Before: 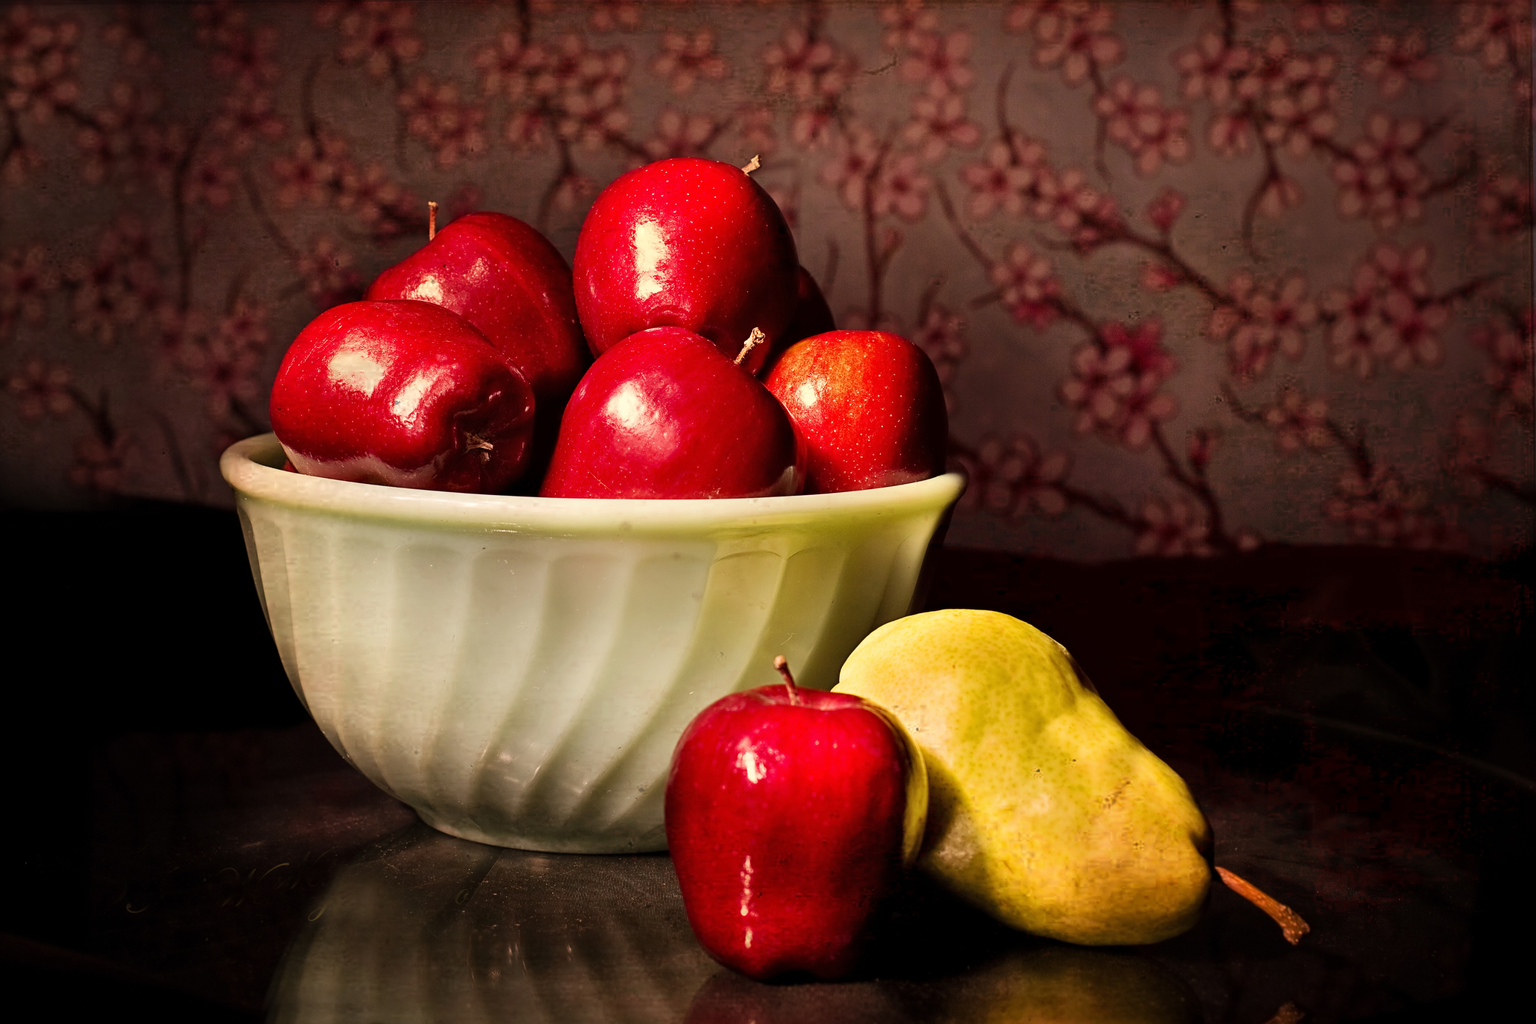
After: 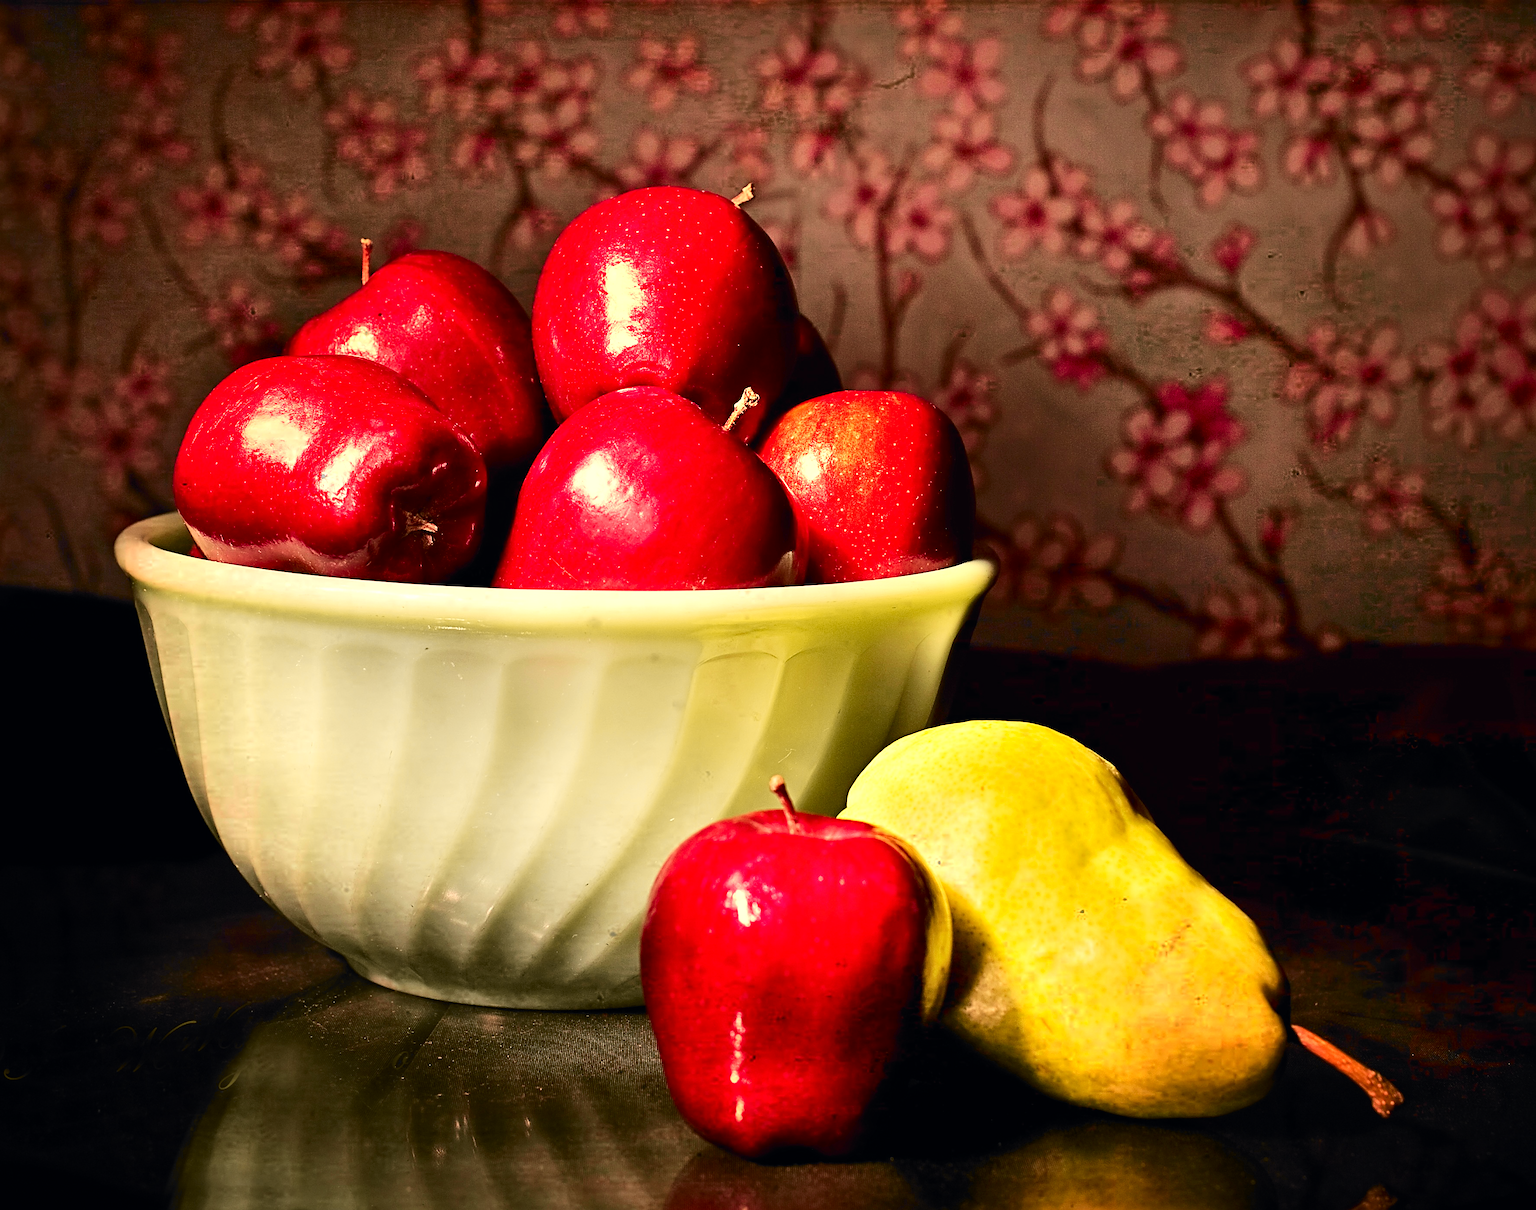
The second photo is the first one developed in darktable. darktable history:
tone curve: curves: ch0 [(0, 0) (0.071, 0.047) (0.266, 0.26) (0.483, 0.554) (0.753, 0.811) (1, 0.983)]; ch1 [(0, 0) (0.346, 0.307) (0.408, 0.387) (0.463, 0.465) (0.482, 0.493) (0.502, 0.5) (0.517, 0.502) (0.55, 0.548) (0.597, 0.61) (0.651, 0.698) (1, 1)]; ch2 [(0, 0) (0.346, 0.34) (0.434, 0.46) (0.485, 0.494) (0.5, 0.494) (0.517, 0.506) (0.526, 0.545) (0.583, 0.61) (0.625, 0.659) (1, 1)], color space Lab, independent channels, preserve colors none
crop: left 8.054%, right 7.392%
sharpen: on, module defaults
exposure: black level correction 0, exposure 0.499 EV, compensate exposure bias true, compensate highlight preservation false
